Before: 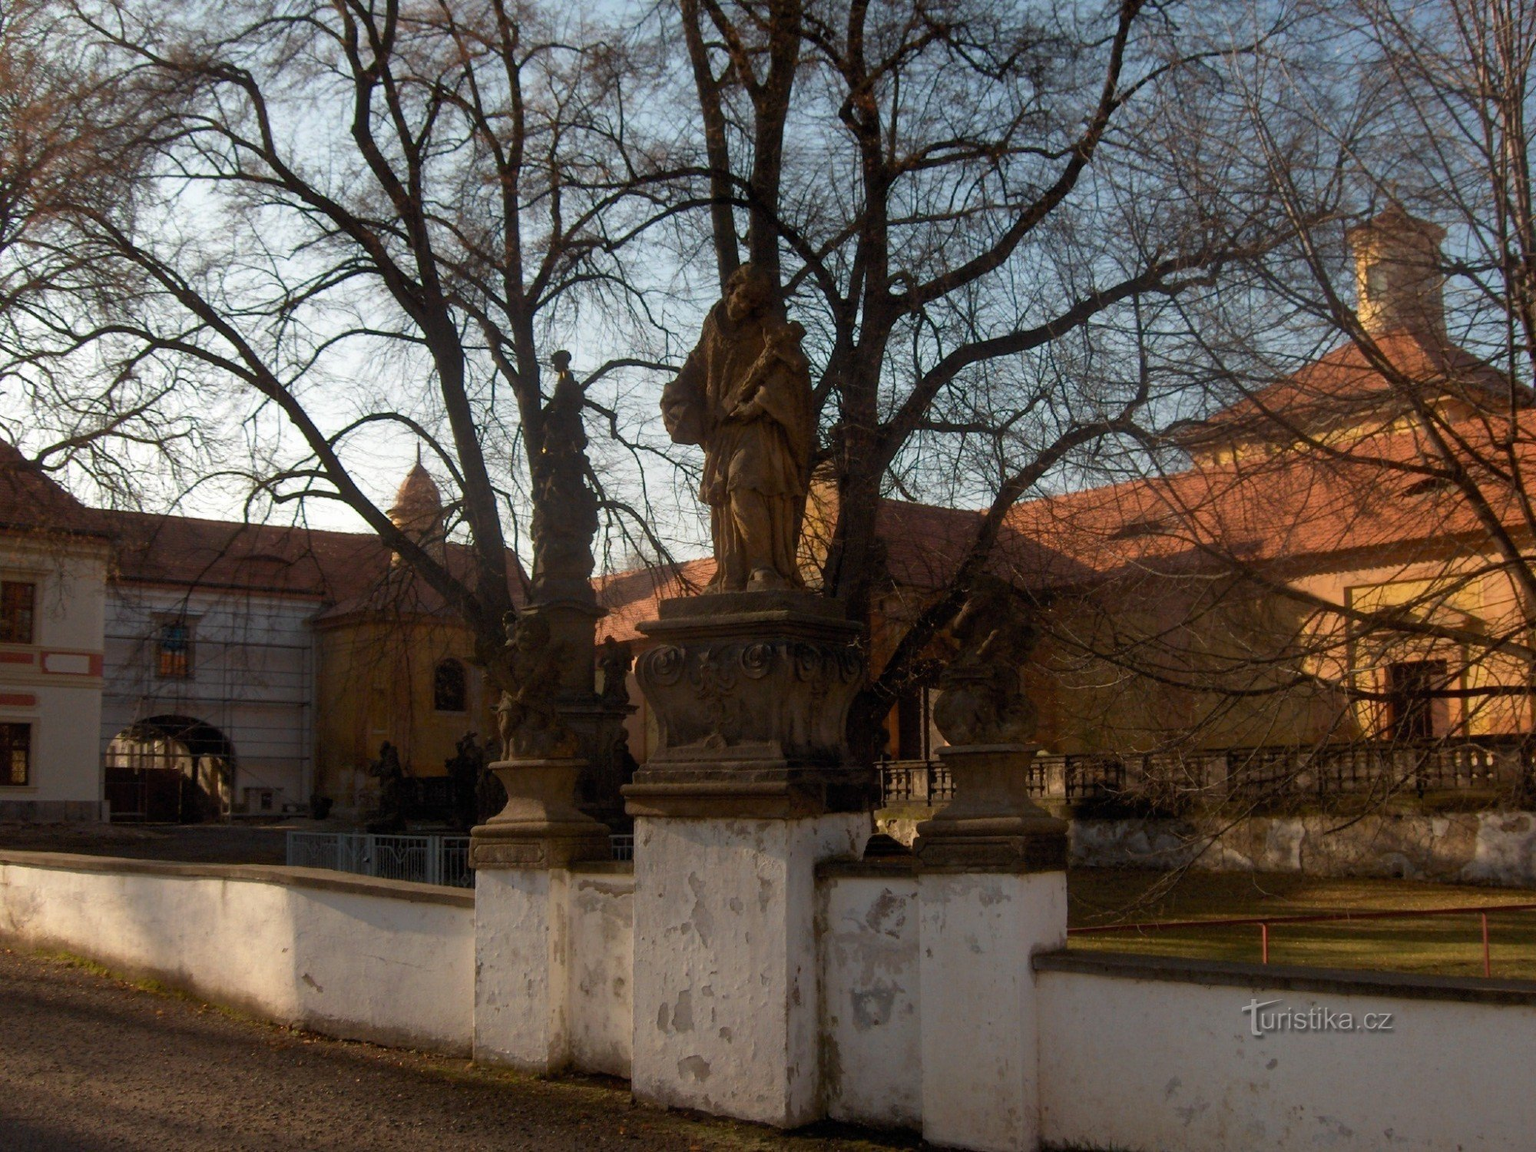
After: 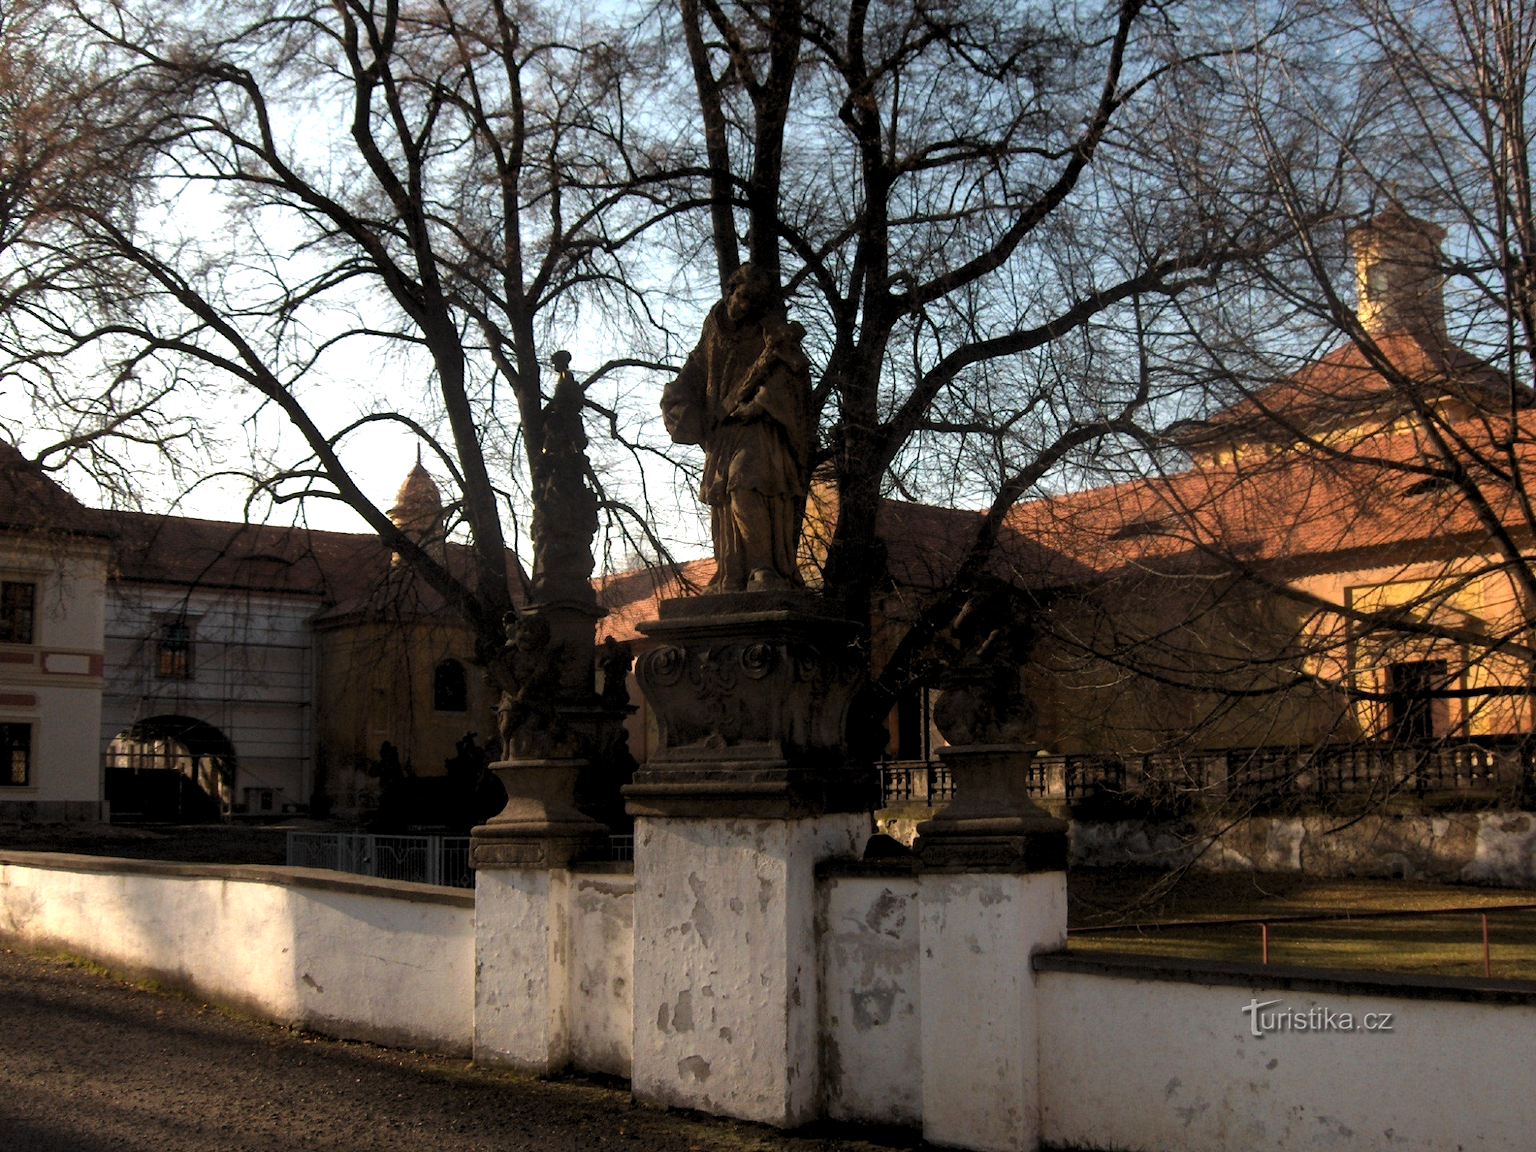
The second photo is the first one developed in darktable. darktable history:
exposure: black level correction -0.002, exposure 0.708 EV, compensate exposure bias true, compensate highlight preservation false
levels: levels [0.116, 0.574, 1]
